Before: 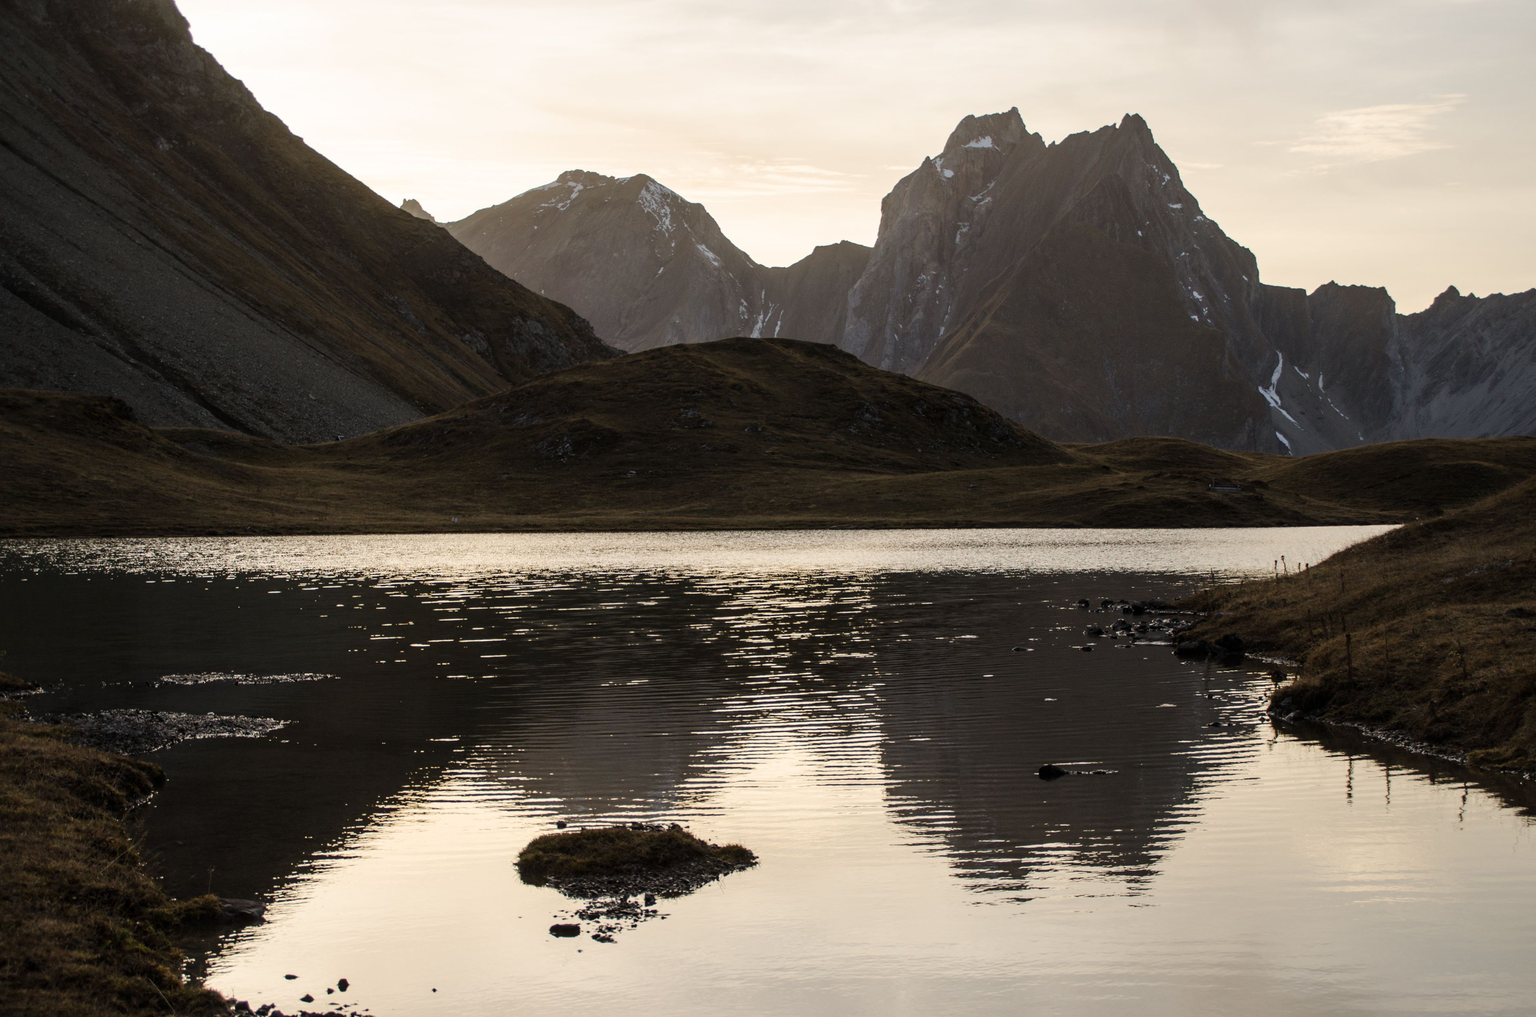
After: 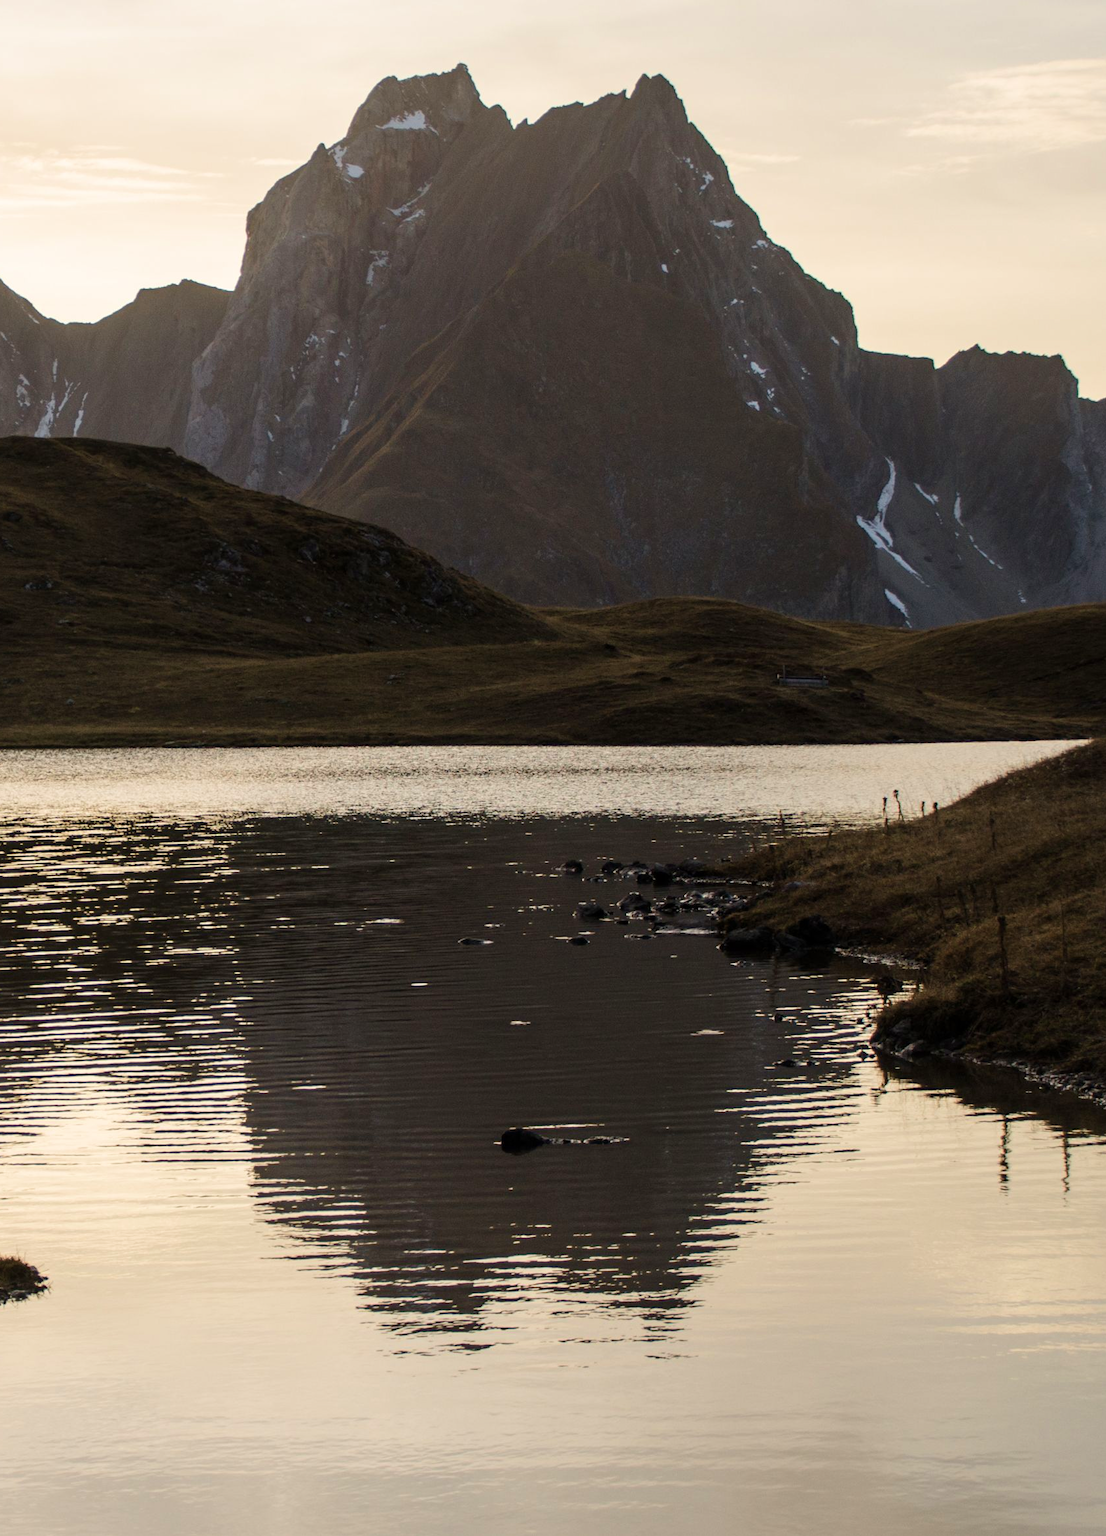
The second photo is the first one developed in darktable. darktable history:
velvia: on, module defaults
crop: left 47.475%, top 6.68%, right 8.022%
